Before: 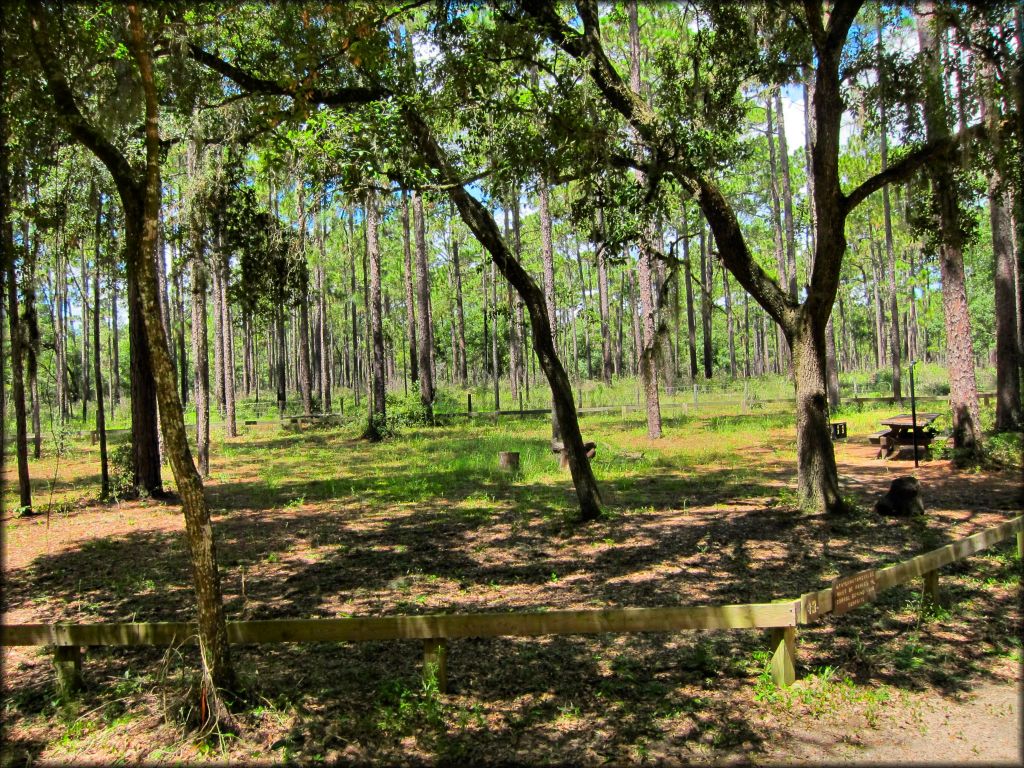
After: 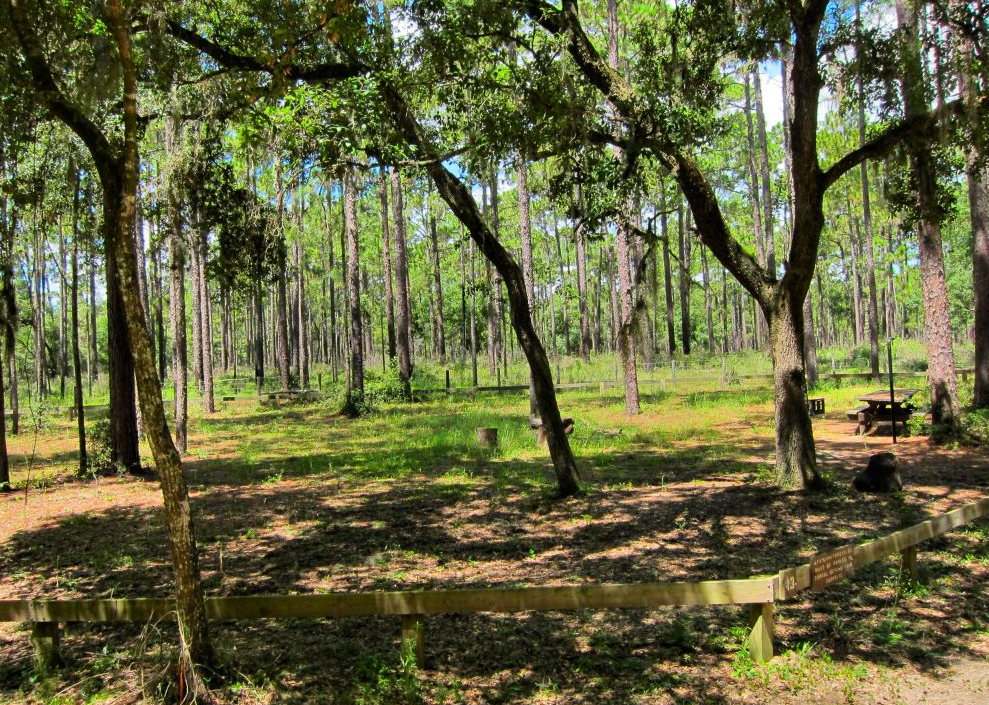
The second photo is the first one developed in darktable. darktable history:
crop: left 2.246%, top 3.242%, right 1.144%, bottom 4.835%
